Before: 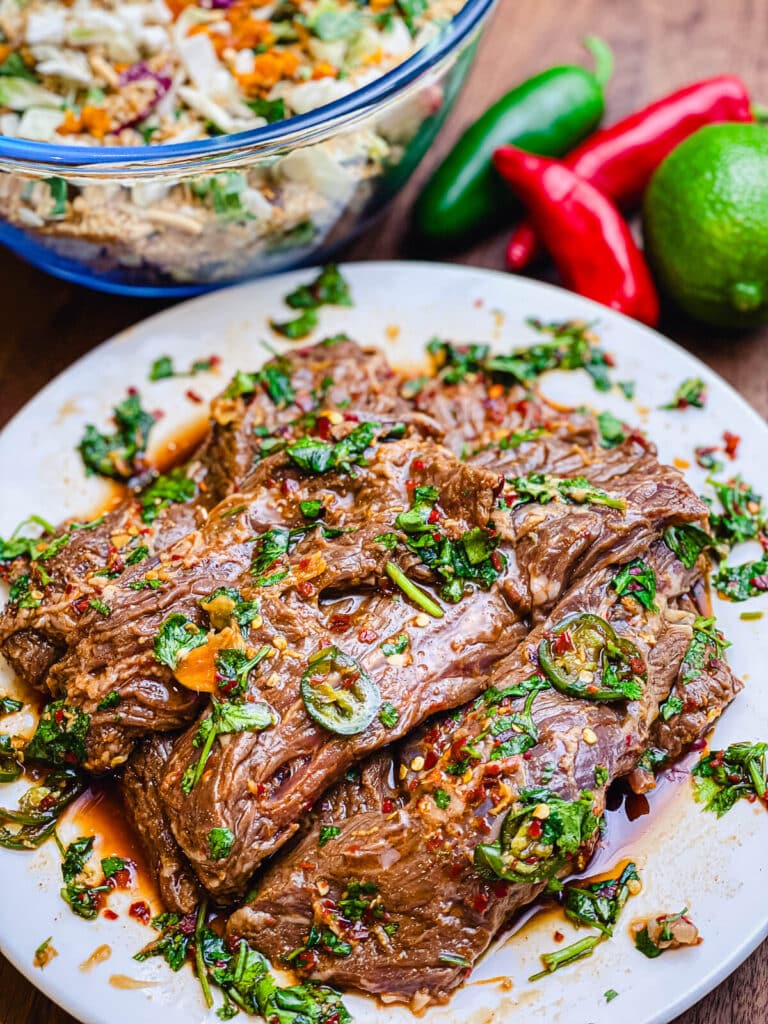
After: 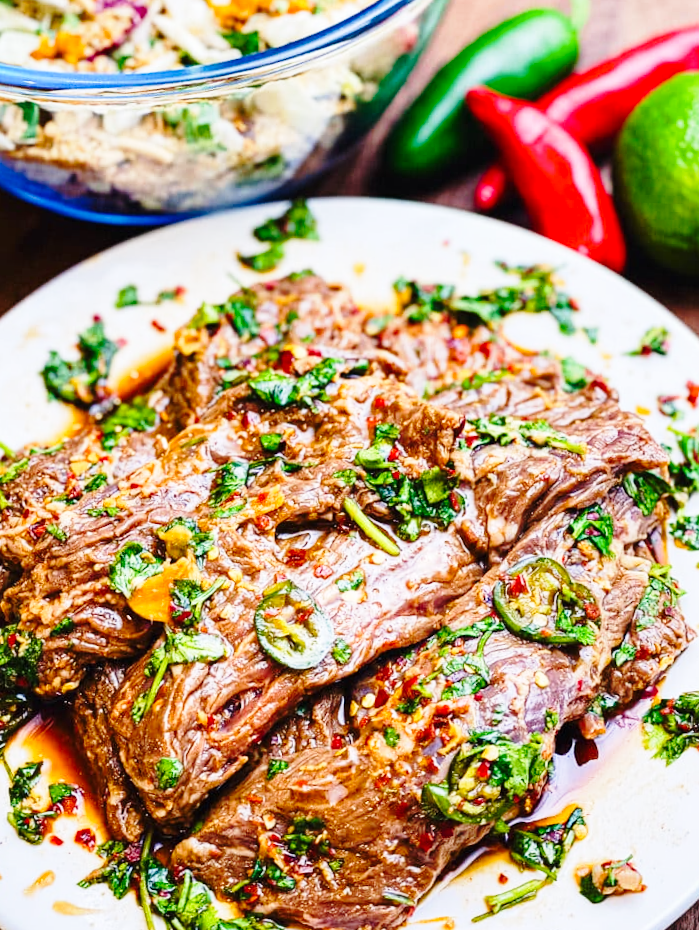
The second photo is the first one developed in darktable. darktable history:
crop and rotate: angle -2.09°, left 3.153%, top 4.154%, right 1.446%, bottom 0.573%
base curve: curves: ch0 [(0, 0) (0.028, 0.03) (0.121, 0.232) (0.46, 0.748) (0.859, 0.968) (1, 1)], preserve colors none
